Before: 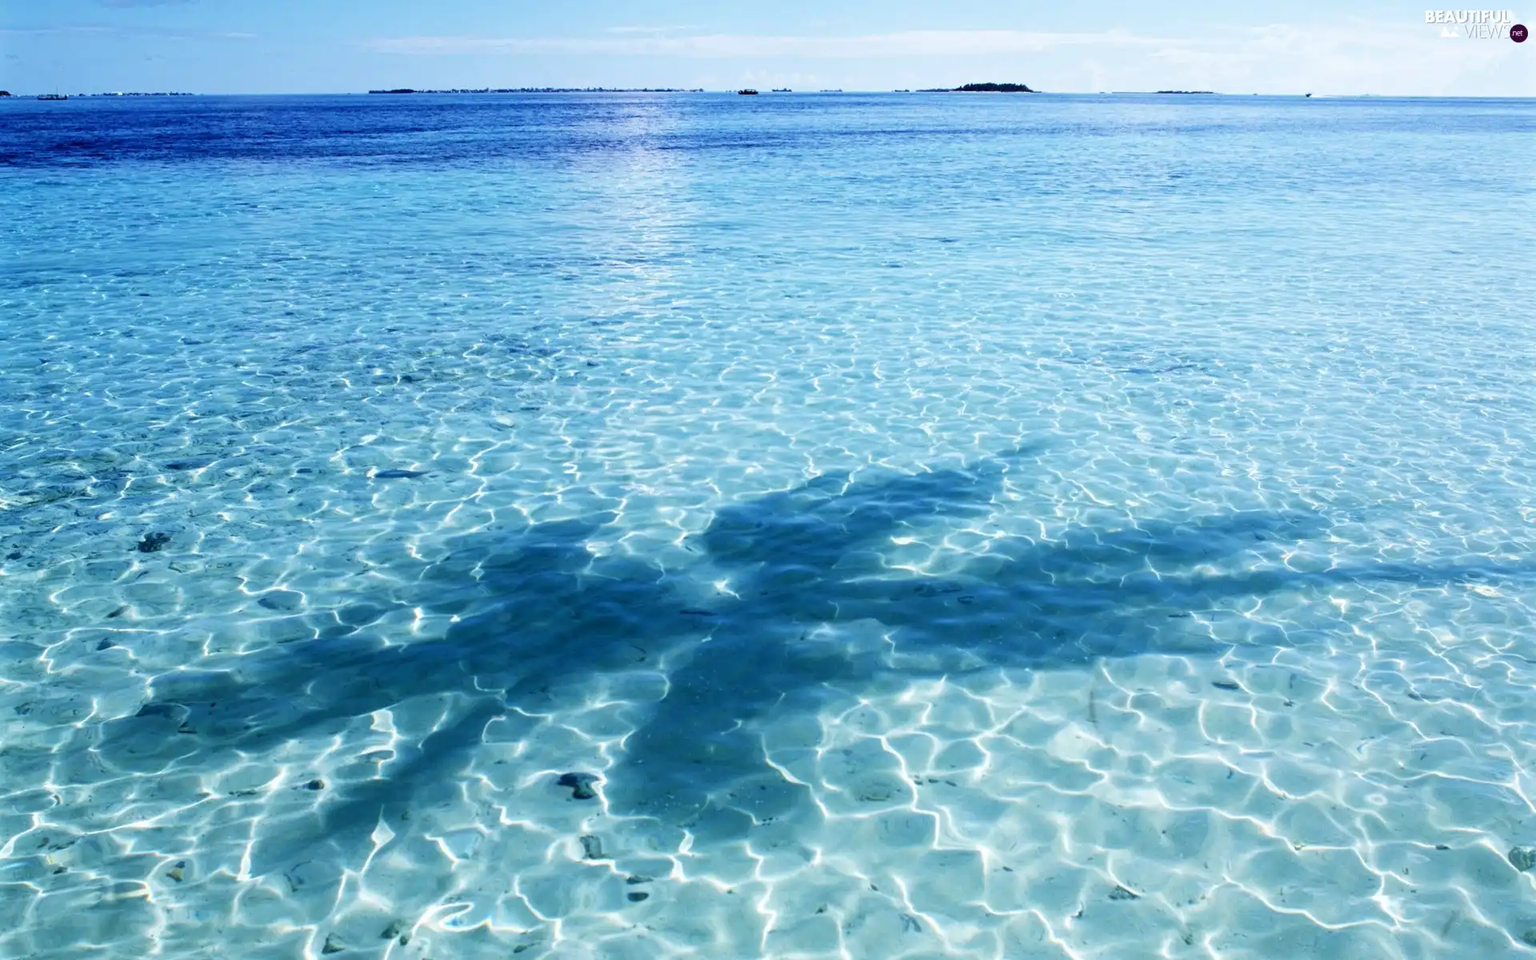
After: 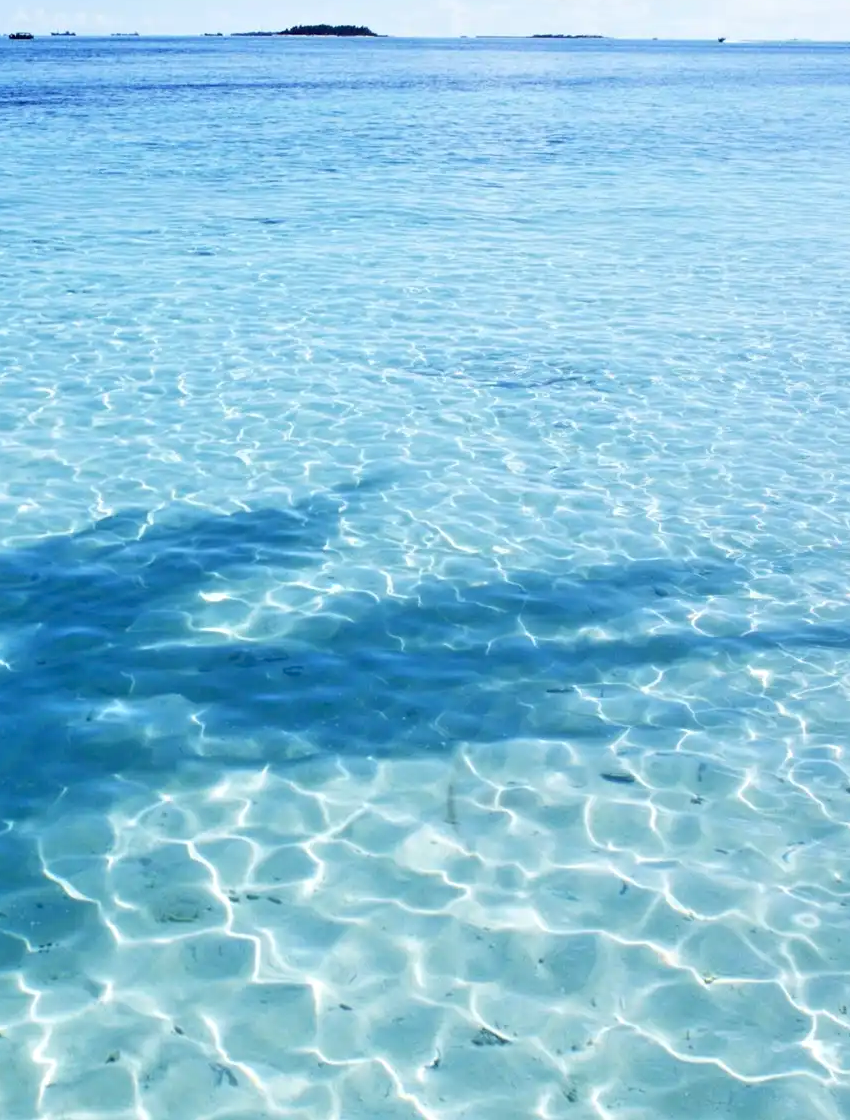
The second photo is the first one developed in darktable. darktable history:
crop: left 47.628%, top 6.643%, right 7.874%
tone equalizer: -7 EV 0.15 EV, -6 EV 0.6 EV, -5 EV 1.15 EV, -4 EV 1.33 EV, -3 EV 1.15 EV, -2 EV 0.6 EV, -1 EV 0.15 EV, mask exposure compensation -0.5 EV
